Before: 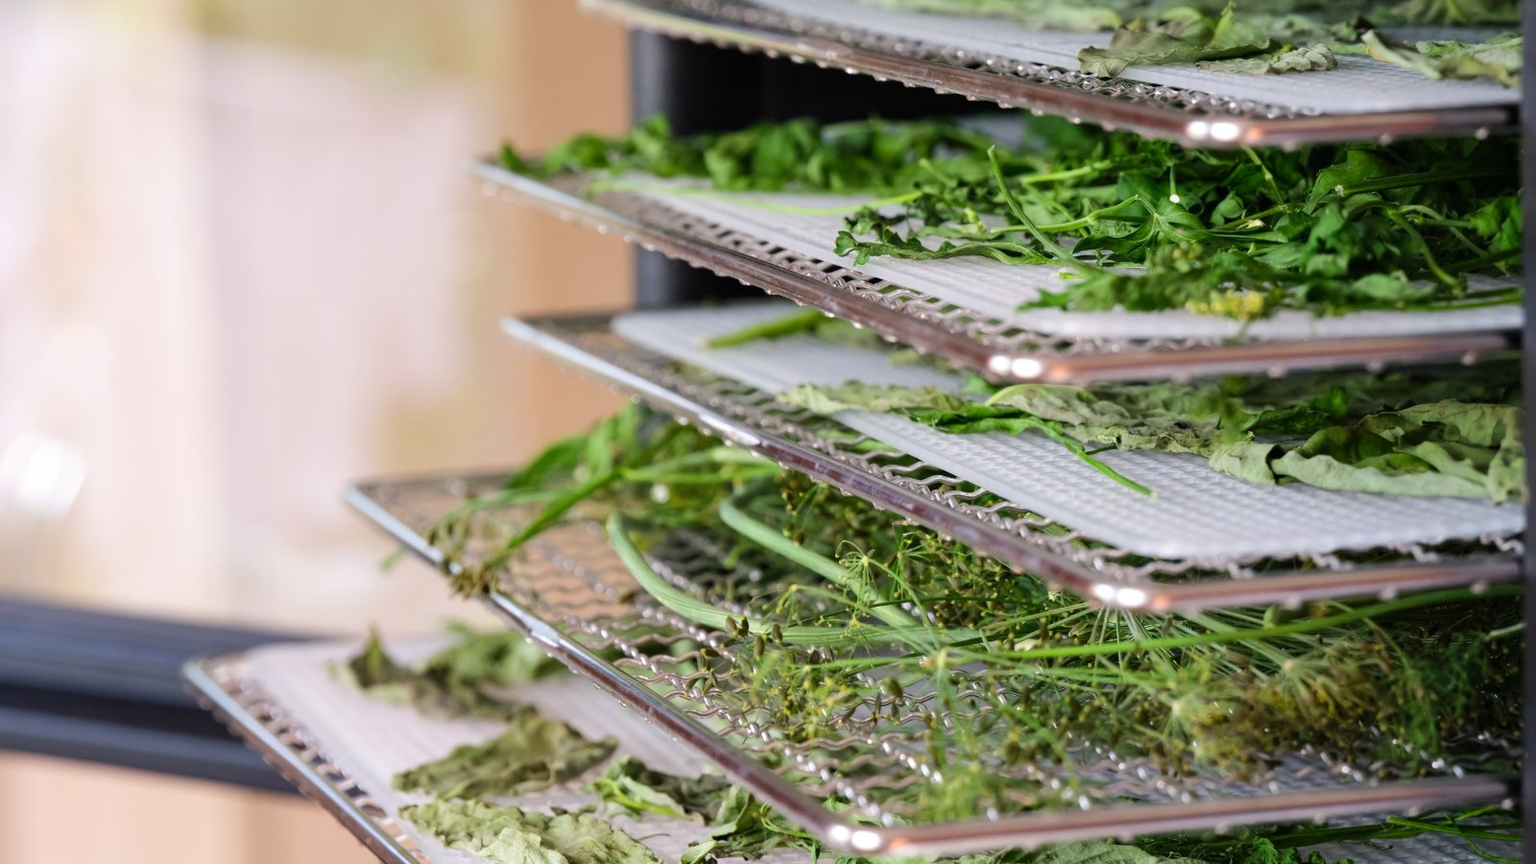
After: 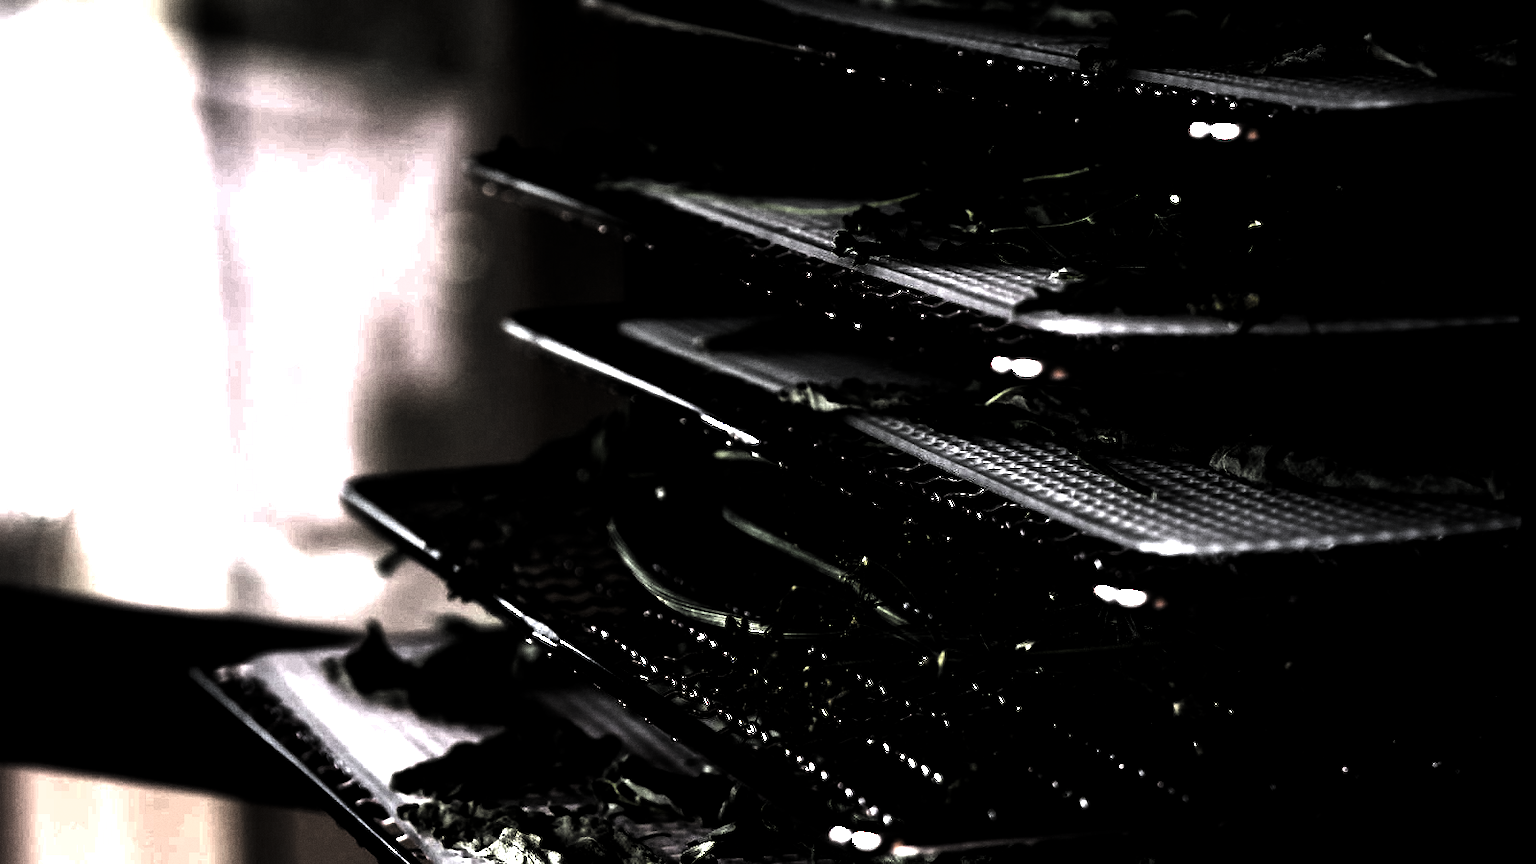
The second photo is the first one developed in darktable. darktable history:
color zones: curves: ch0 [(0, 0.48) (0.209, 0.398) (0.305, 0.332) (0.429, 0.493) (0.571, 0.5) (0.714, 0.5) (0.857, 0.5) (1, 0.48)]; ch1 [(0, 0.736) (0.143, 0.625) (0.225, 0.371) (0.429, 0.256) (0.571, 0.241) (0.714, 0.213) (0.857, 0.48) (1, 0.736)]; ch2 [(0, 0.448) (0.143, 0.498) (0.286, 0.5) (0.429, 0.5) (0.571, 0.5) (0.714, 0.5) (0.857, 0.5) (1, 0.448)]
levels: levels [0.721, 0.937, 0.997]
exposure: black level correction 0.001, exposure 0.5 EV, compensate exposure bias true, compensate highlight preservation false
grain: on, module defaults
